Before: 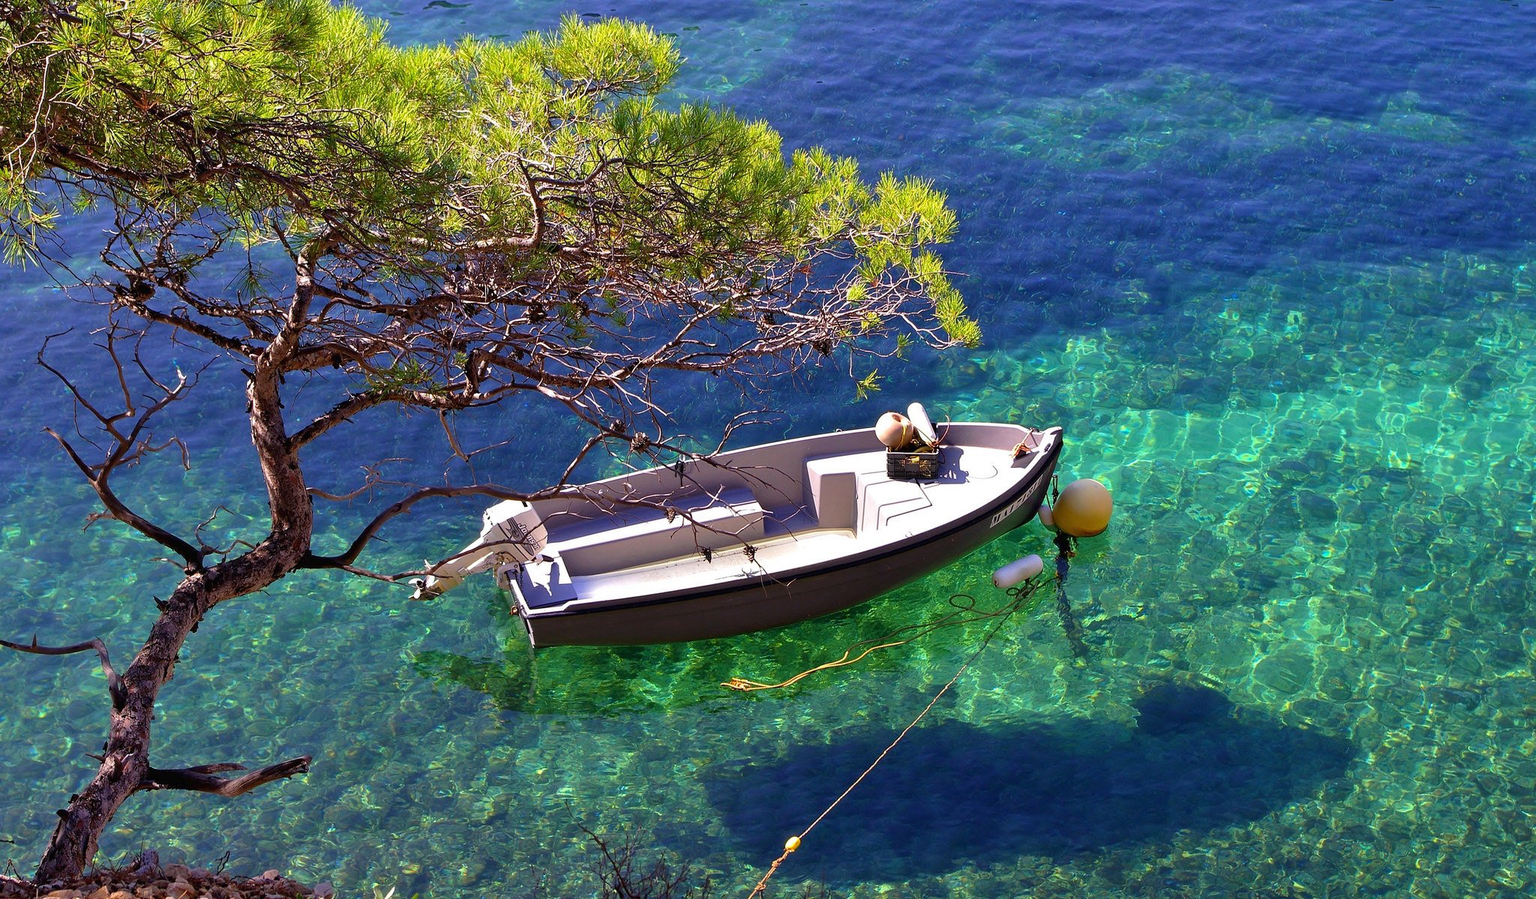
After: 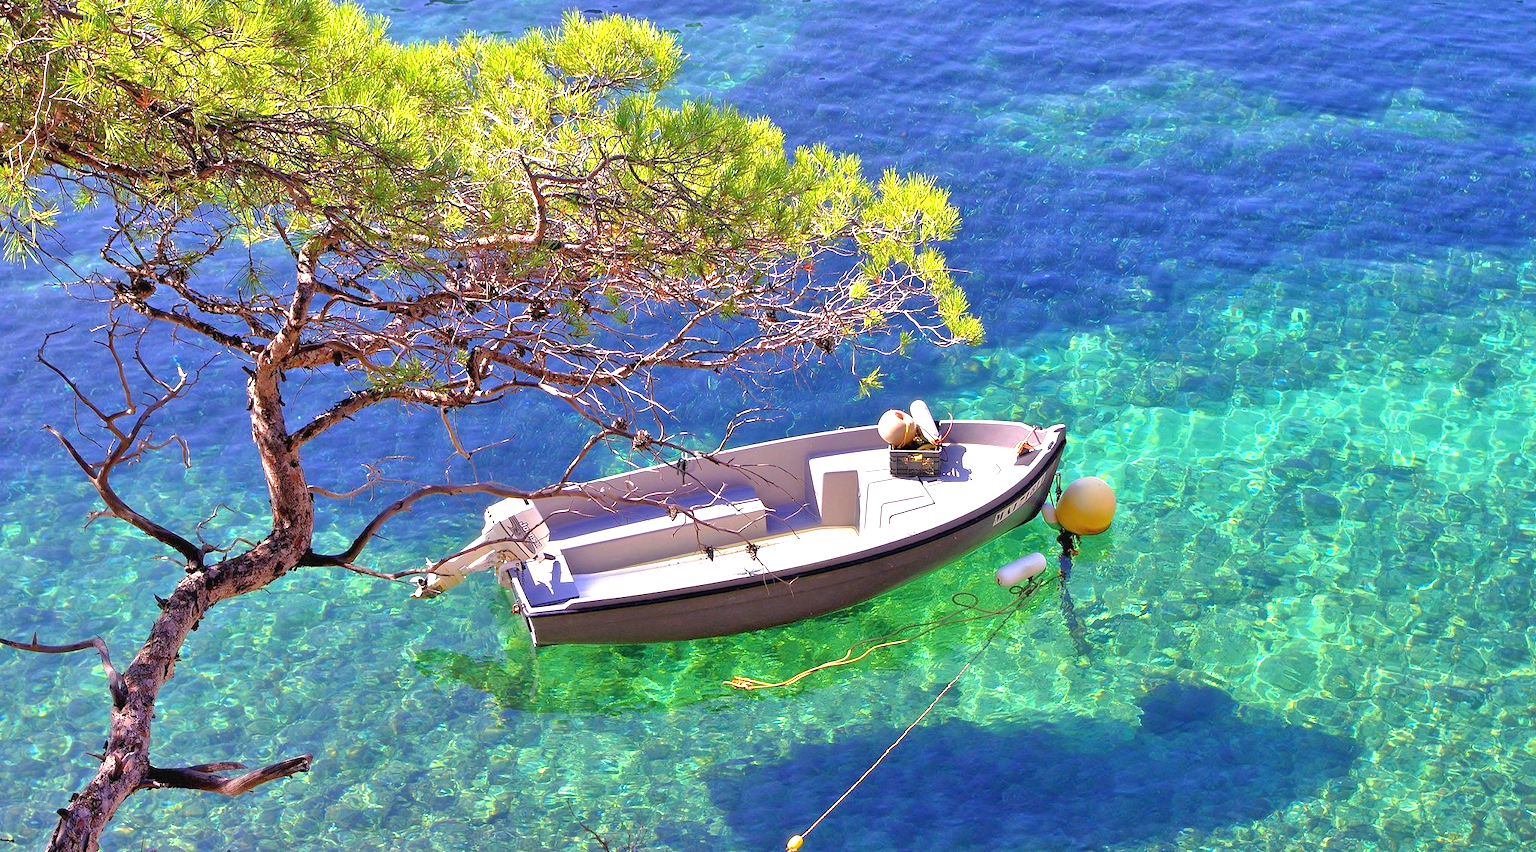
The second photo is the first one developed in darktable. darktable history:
crop: top 0.448%, right 0.264%, bottom 5.045%
exposure: black level correction 0, exposure 0.7 EV, compensate exposure bias true, compensate highlight preservation false
tone equalizer: -7 EV 0.15 EV, -6 EV 0.6 EV, -5 EV 1.15 EV, -4 EV 1.33 EV, -3 EV 1.15 EV, -2 EV 0.6 EV, -1 EV 0.15 EV, mask exposure compensation -0.5 EV
